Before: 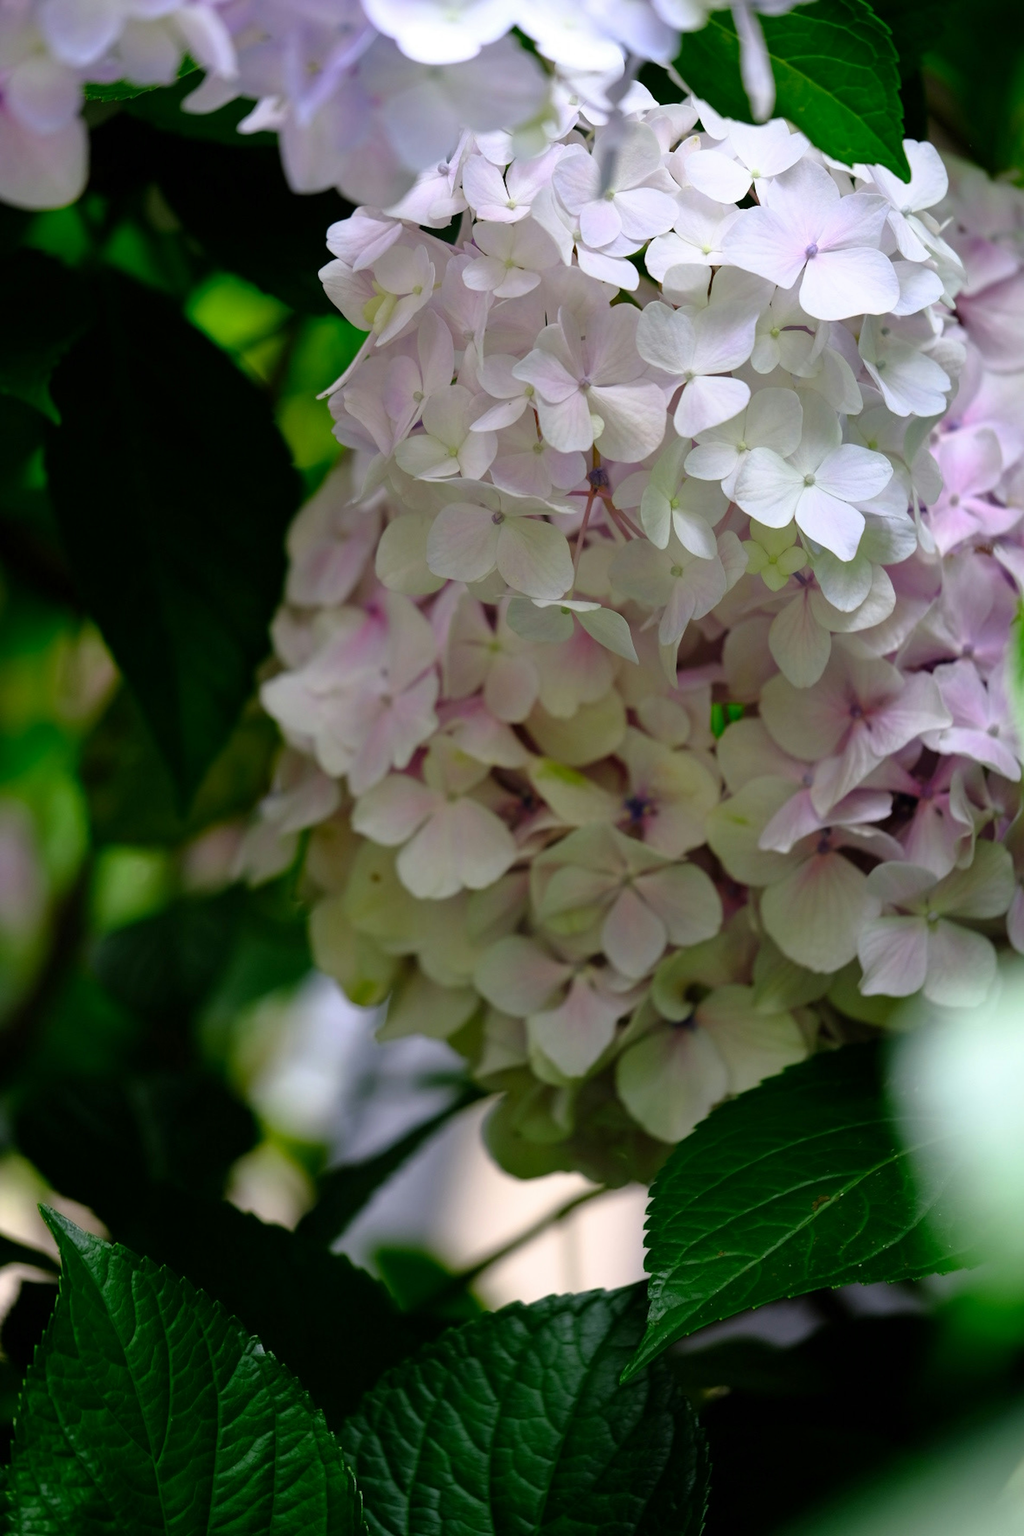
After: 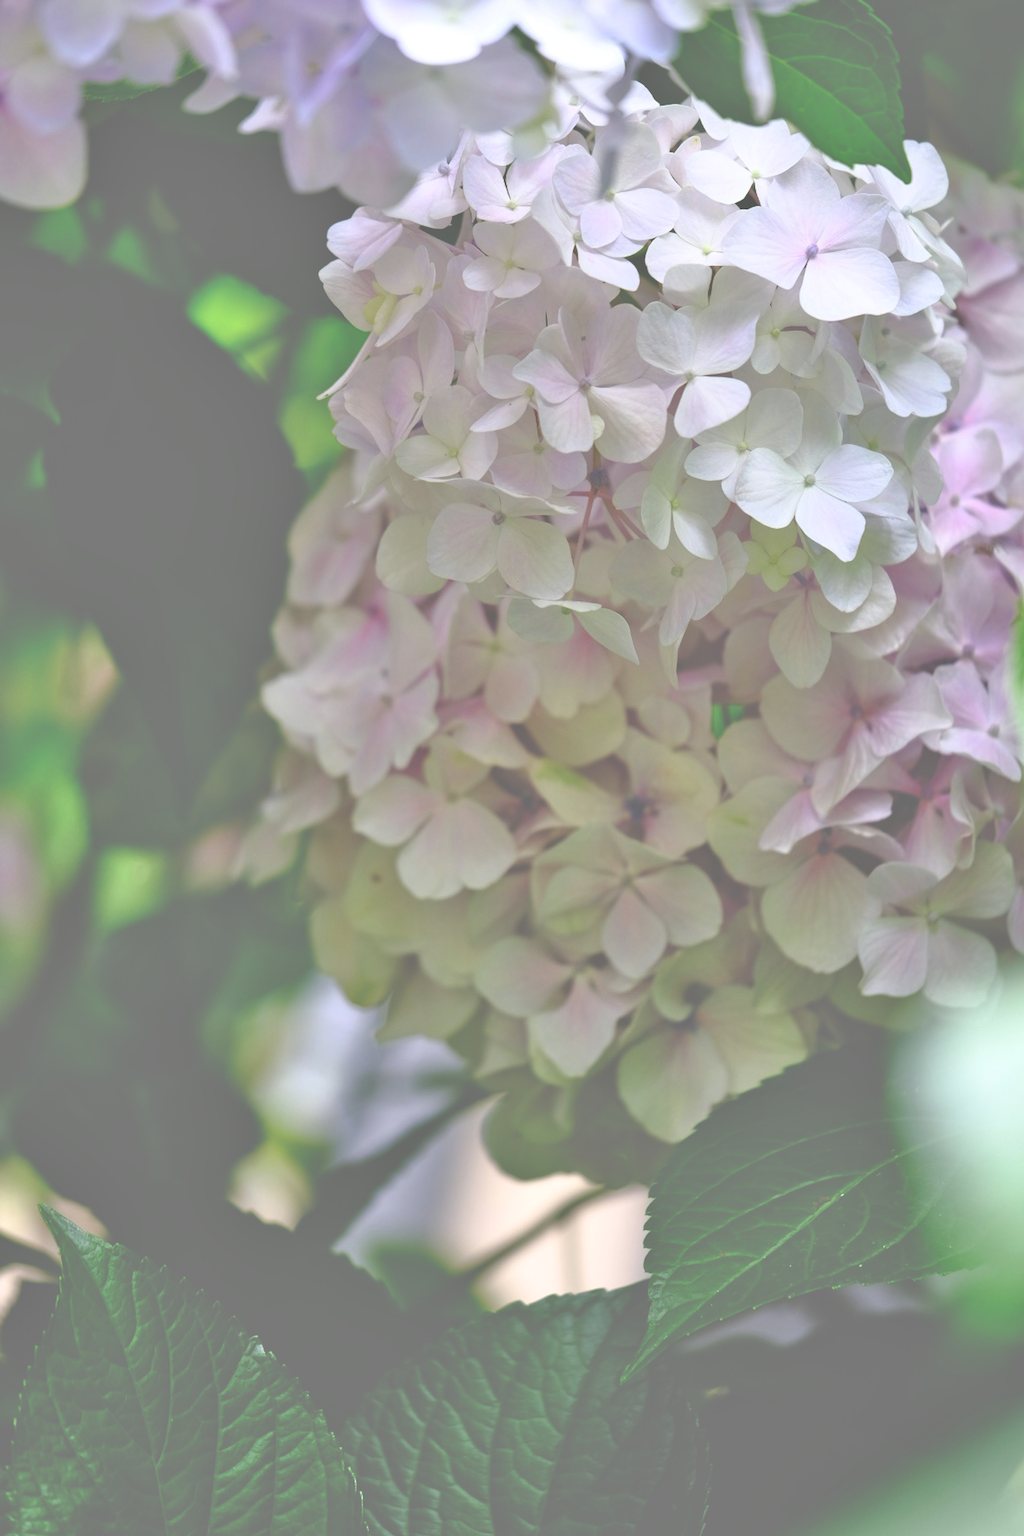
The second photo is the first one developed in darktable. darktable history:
exposure: black level correction -0.087, compensate highlight preservation false
tone equalizer: -7 EV 0.15 EV, -6 EV 0.6 EV, -5 EV 1.15 EV, -4 EV 1.33 EV, -3 EV 1.15 EV, -2 EV 0.6 EV, -1 EV 0.15 EV, mask exposure compensation -0.5 EV
